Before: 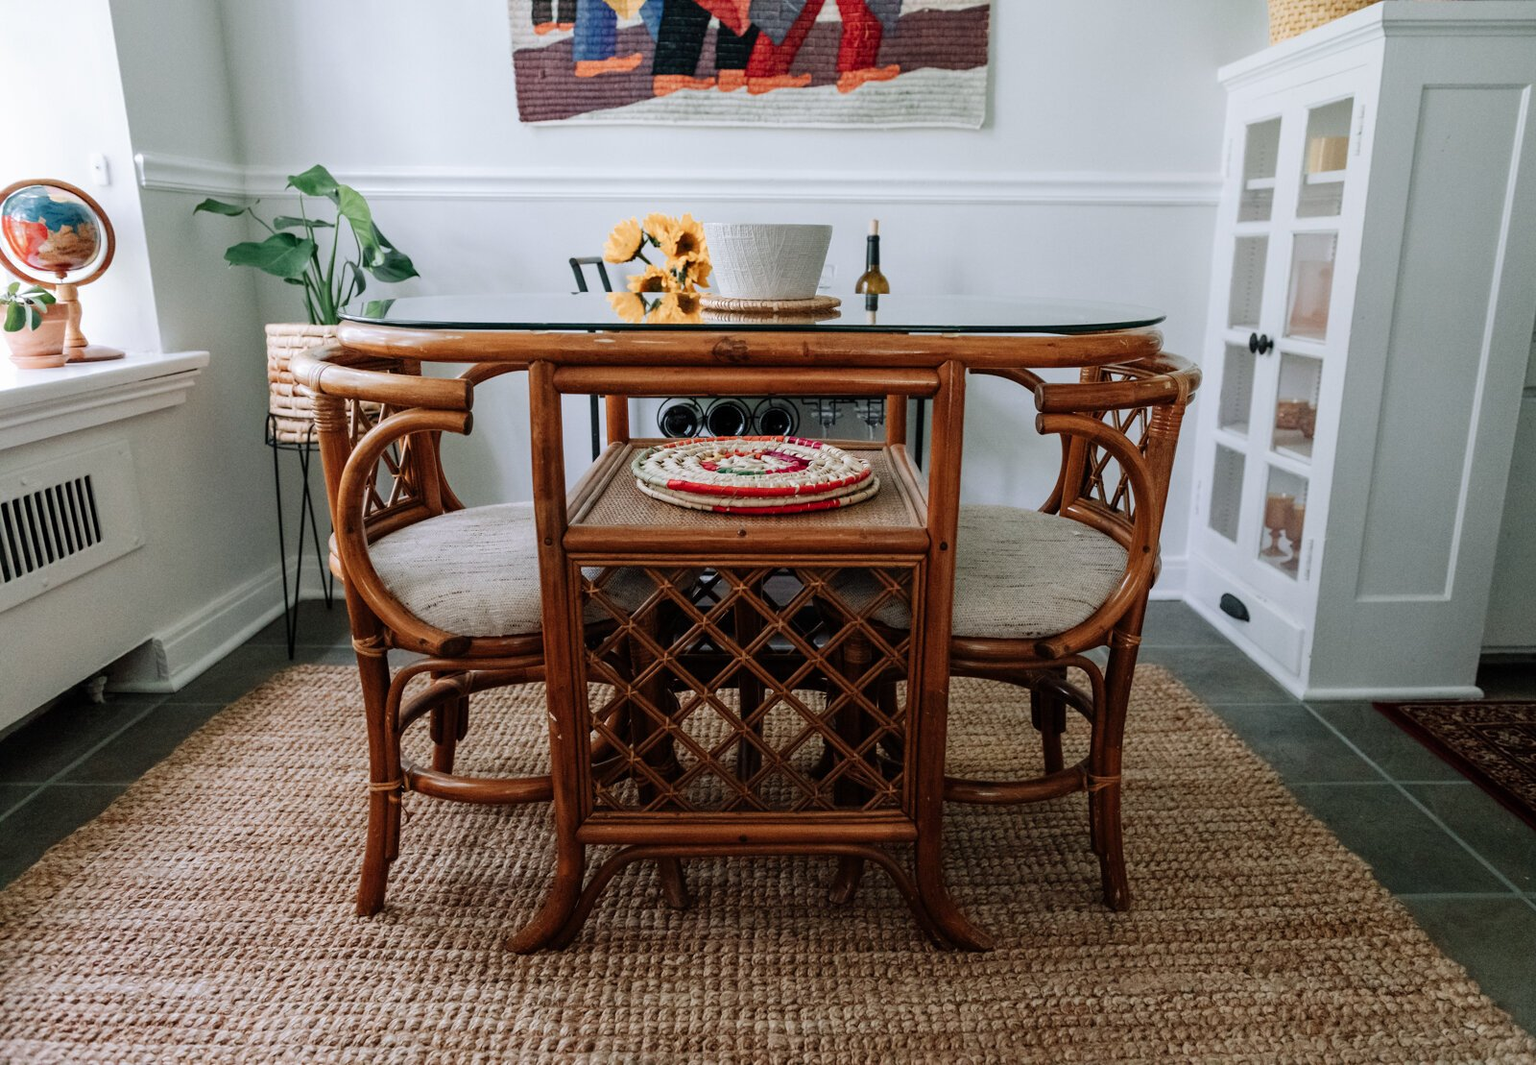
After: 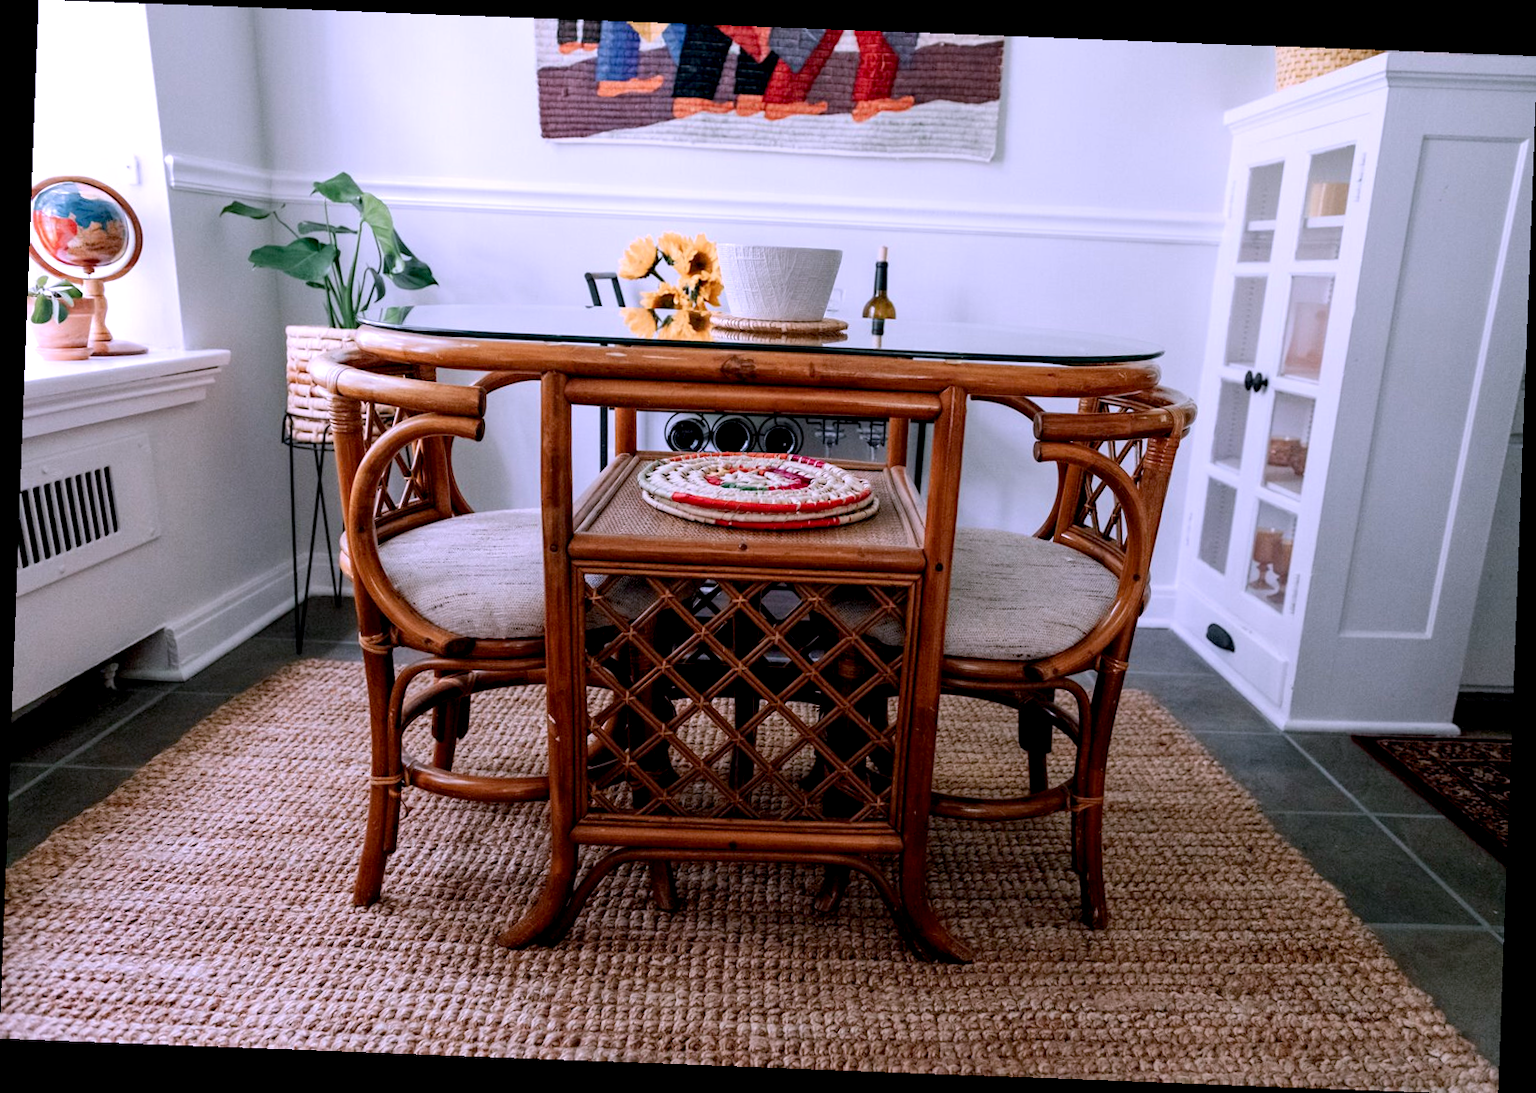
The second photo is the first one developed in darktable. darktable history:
rotate and perspective: rotation 2.17°, automatic cropping off
white balance: red 1.042, blue 1.17
exposure: black level correction 0.007, exposure 0.159 EV, compensate highlight preservation false
